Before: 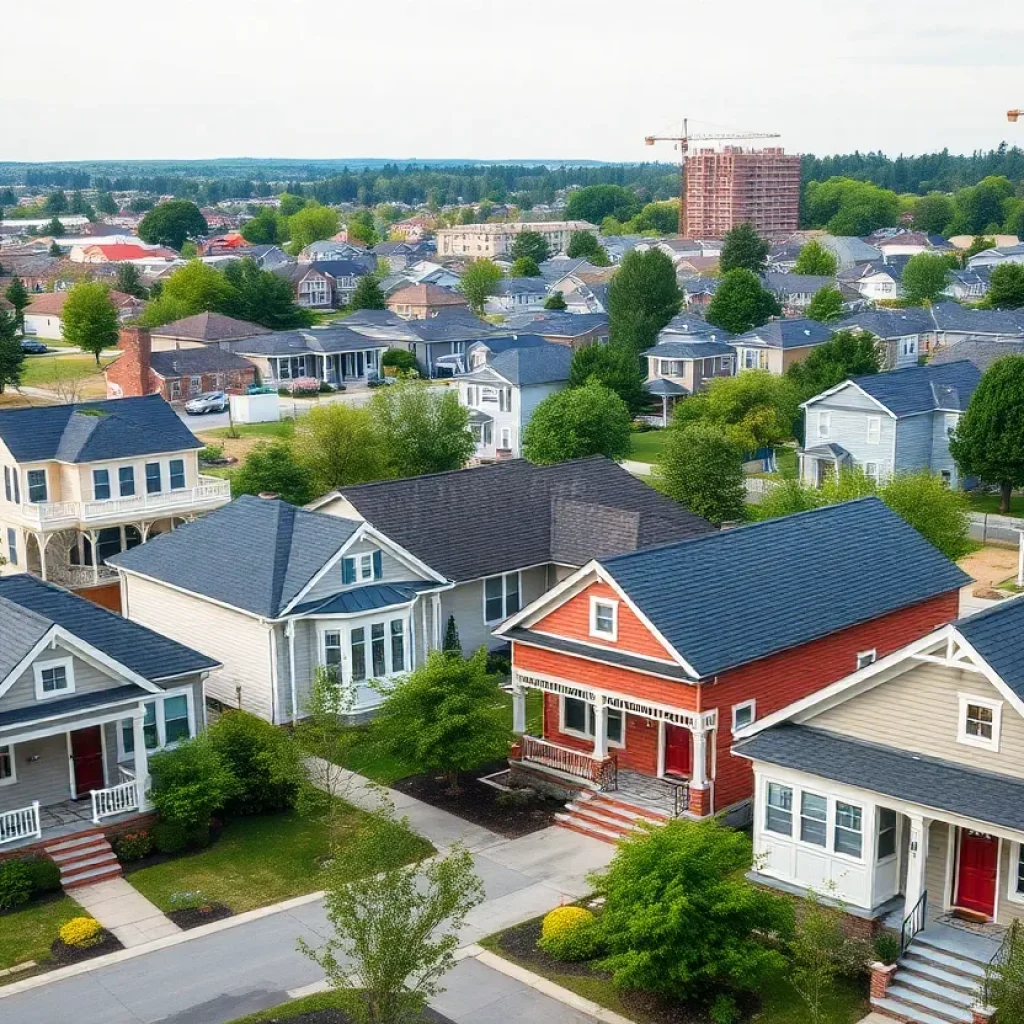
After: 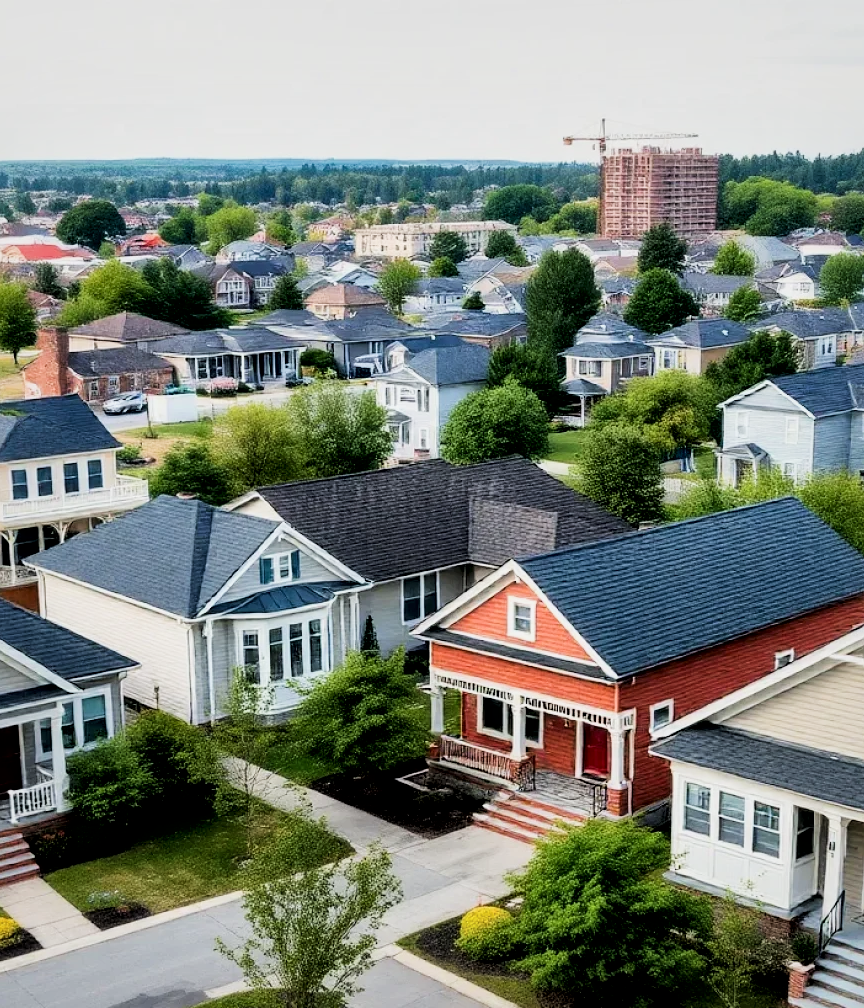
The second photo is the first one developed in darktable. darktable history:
filmic rgb: black relative exposure -5 EV, hardness 2.88, contrast 1.3, highlights saturation mix -10%
crop: left 8.026%, right 7.374%
local contrast: mode bilateral grid, contrast 25, coarseness 60, detail 151%, midtone range 0.2
